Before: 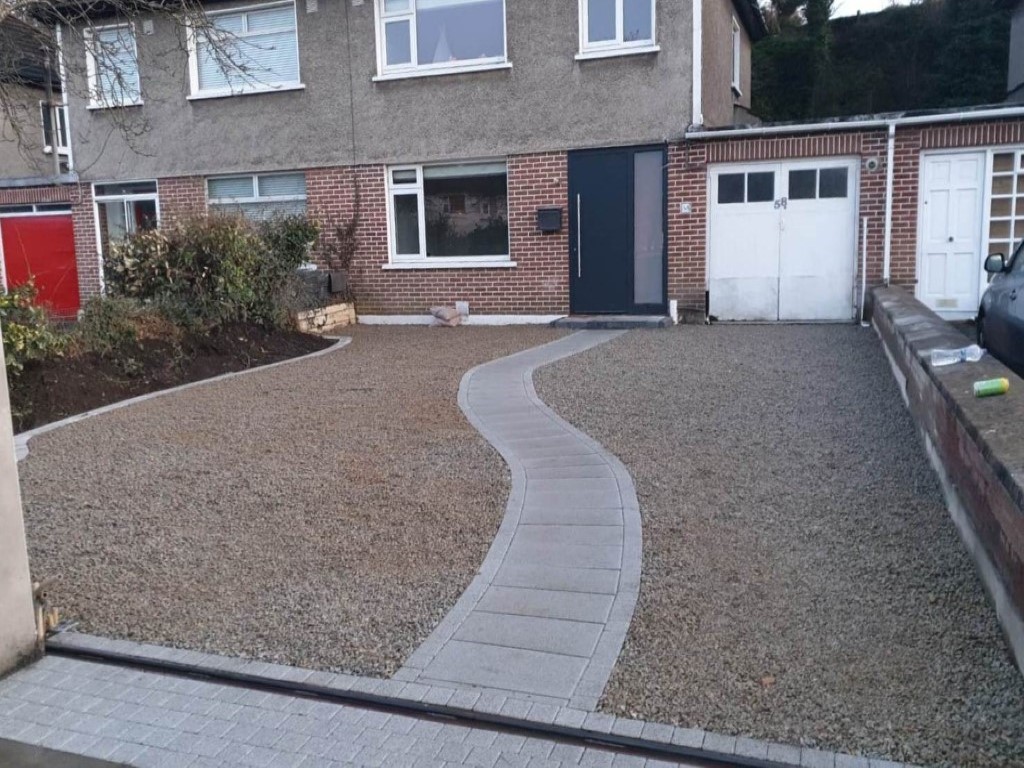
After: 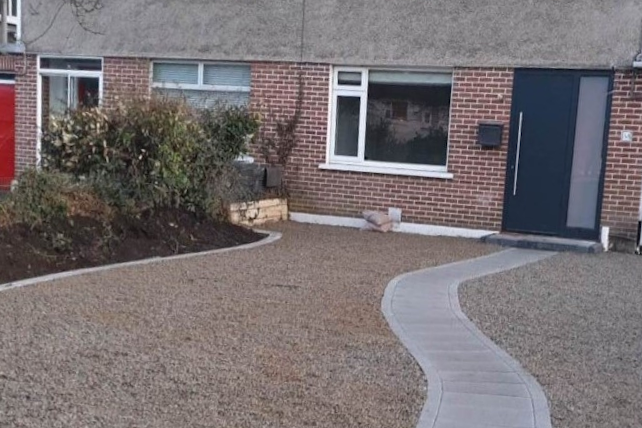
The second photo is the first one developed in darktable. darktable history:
crop and rotate: angle -5.44°, left 2.189%, top 6.916%, right 27.43%, bottom 30.558%
